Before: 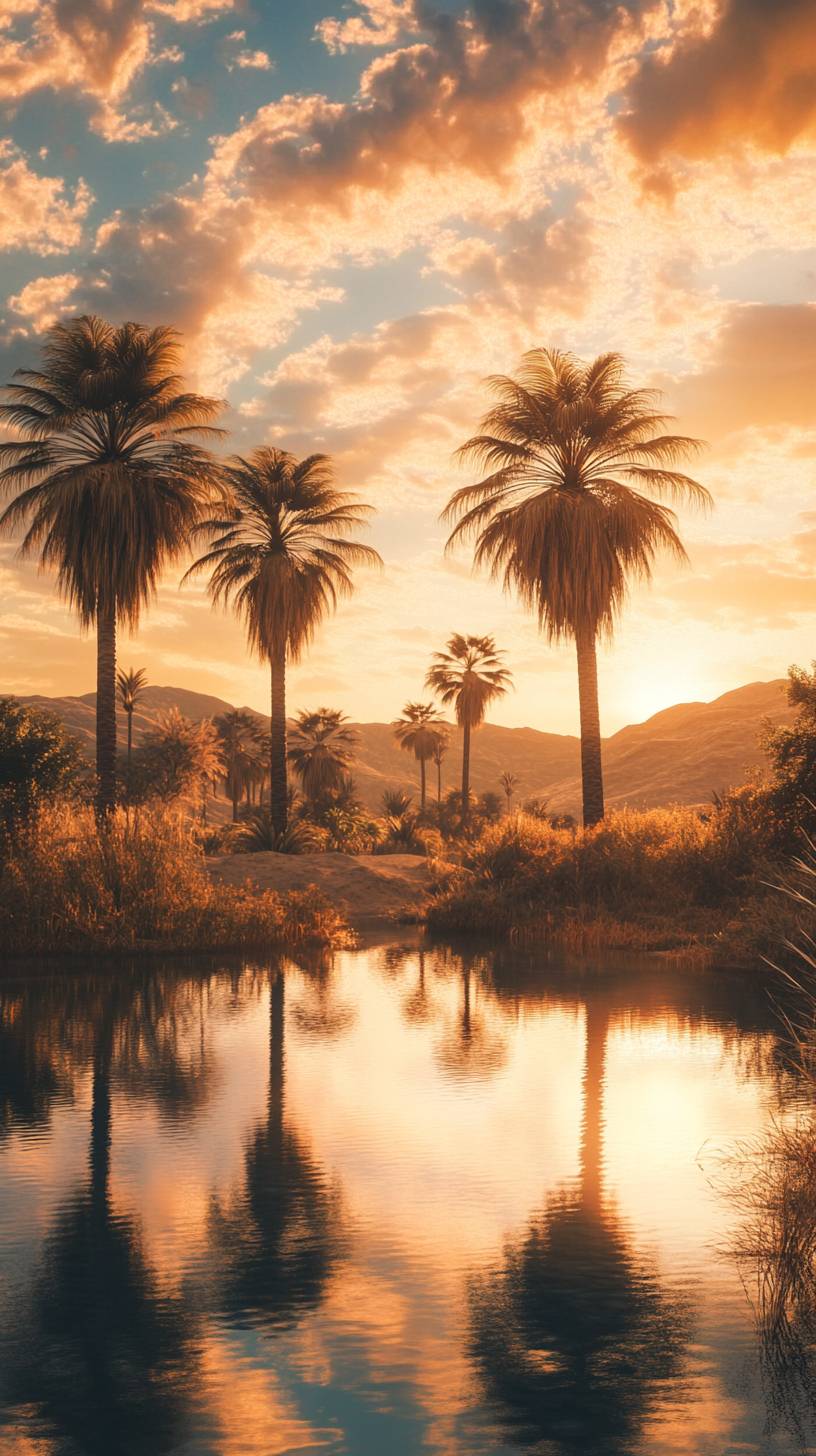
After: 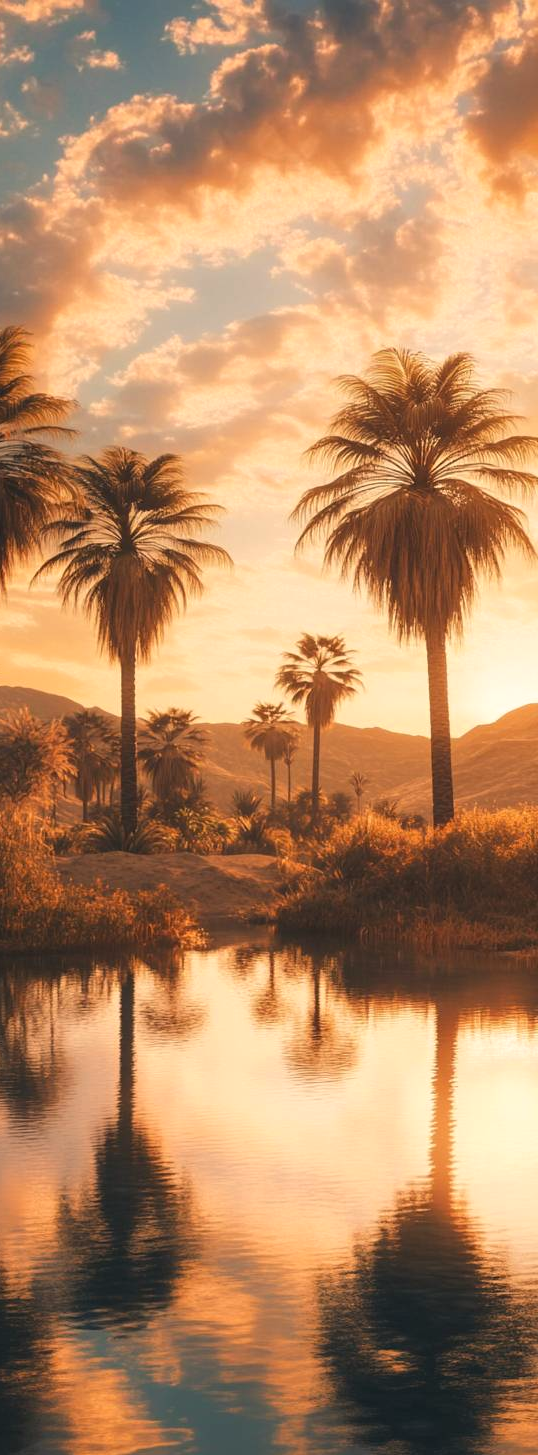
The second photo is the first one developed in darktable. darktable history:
color correction: highlights a* 3.84, highlights b* 5.07
crop and rotate: left 18.442%, right 15.508%
